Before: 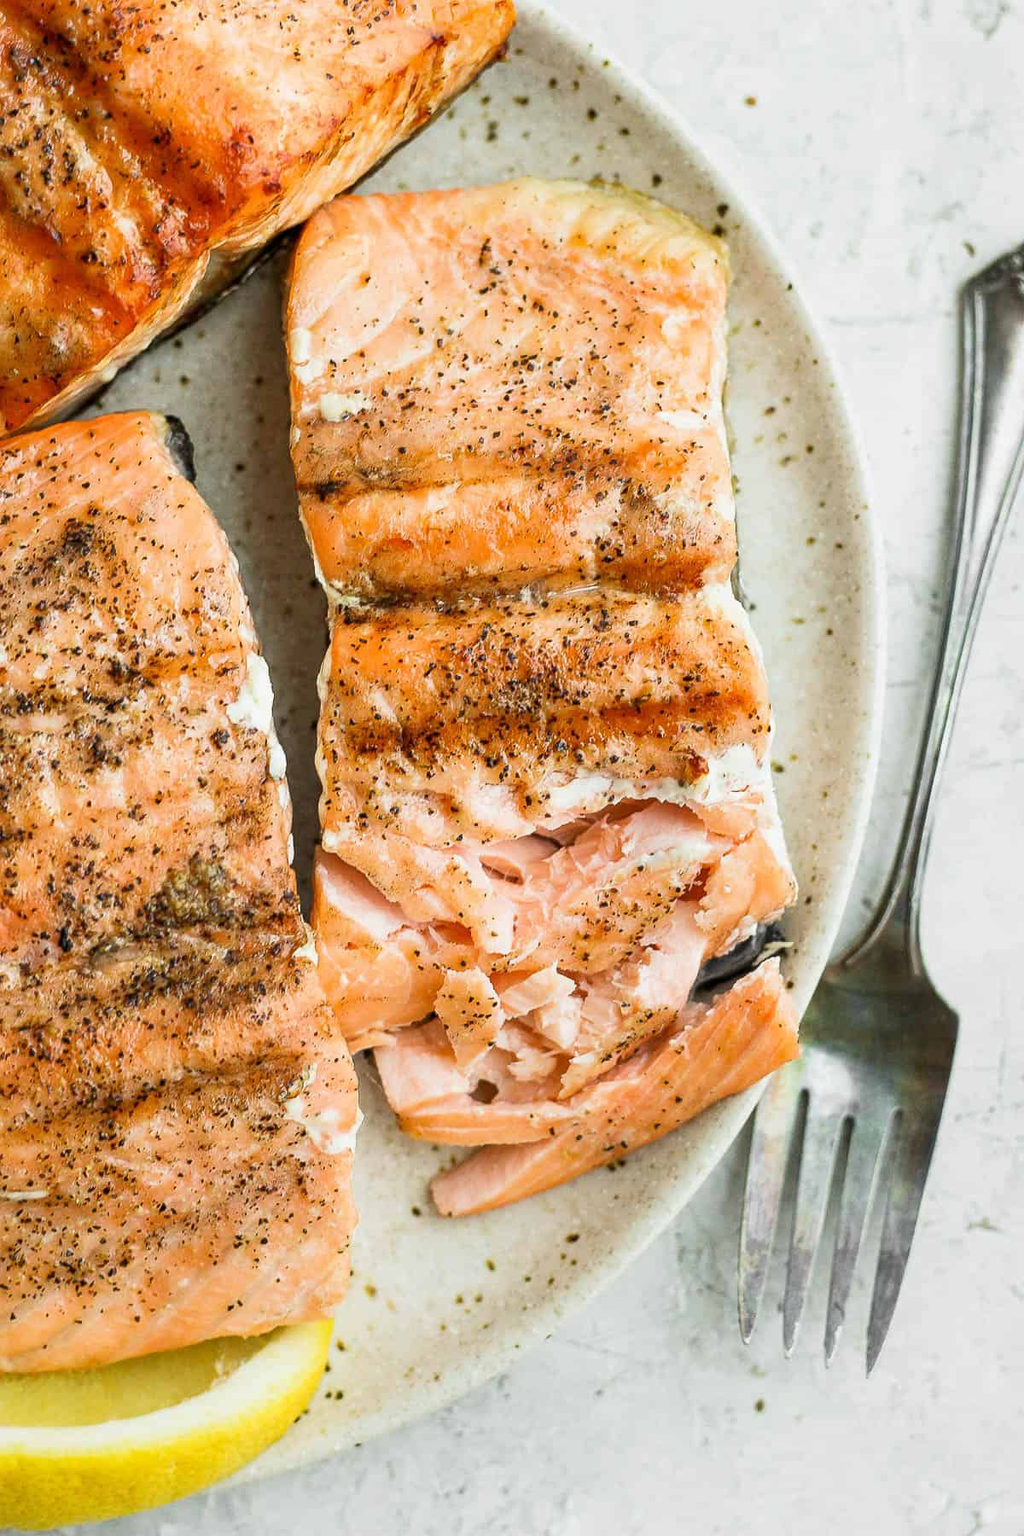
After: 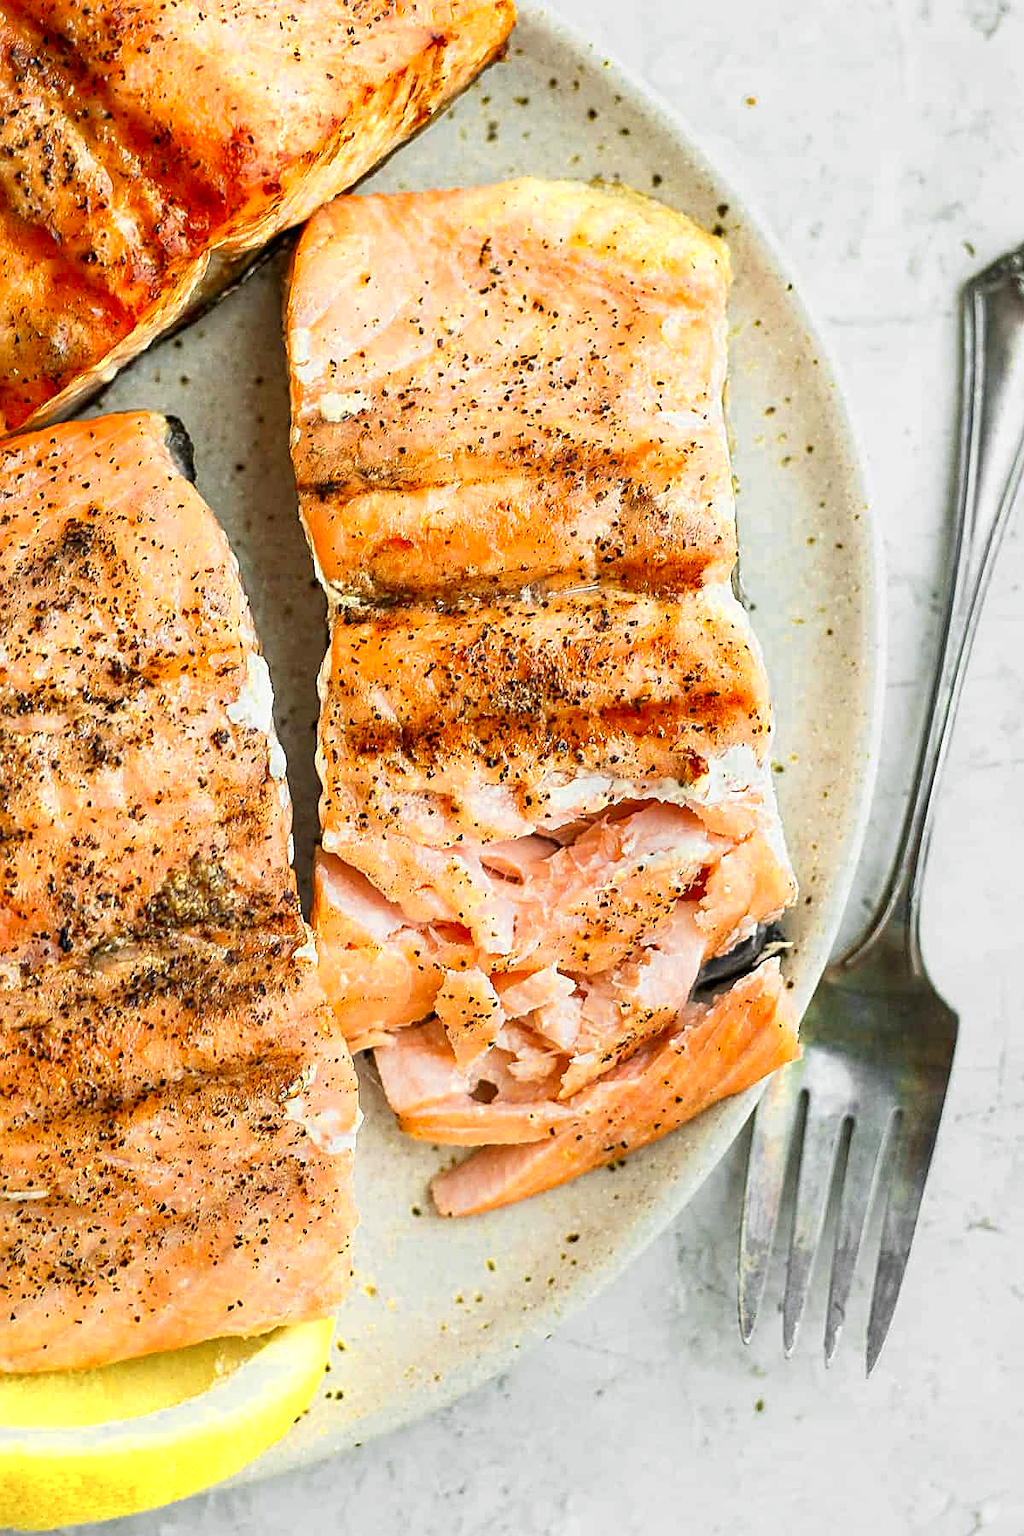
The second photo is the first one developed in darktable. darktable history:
color zones: curves: ch0 [(0.004, 0.305) (0.261, 0.623) (0.389, 0.399) (0.708, 0.571) (0.947, 0.34)]; ch1 [(0.025, 0.645) (0.229, 0.584) (0.326, 0.551) (0.484, 0.262) (0.757, 0.643)]
sharpen: on, module defaults
